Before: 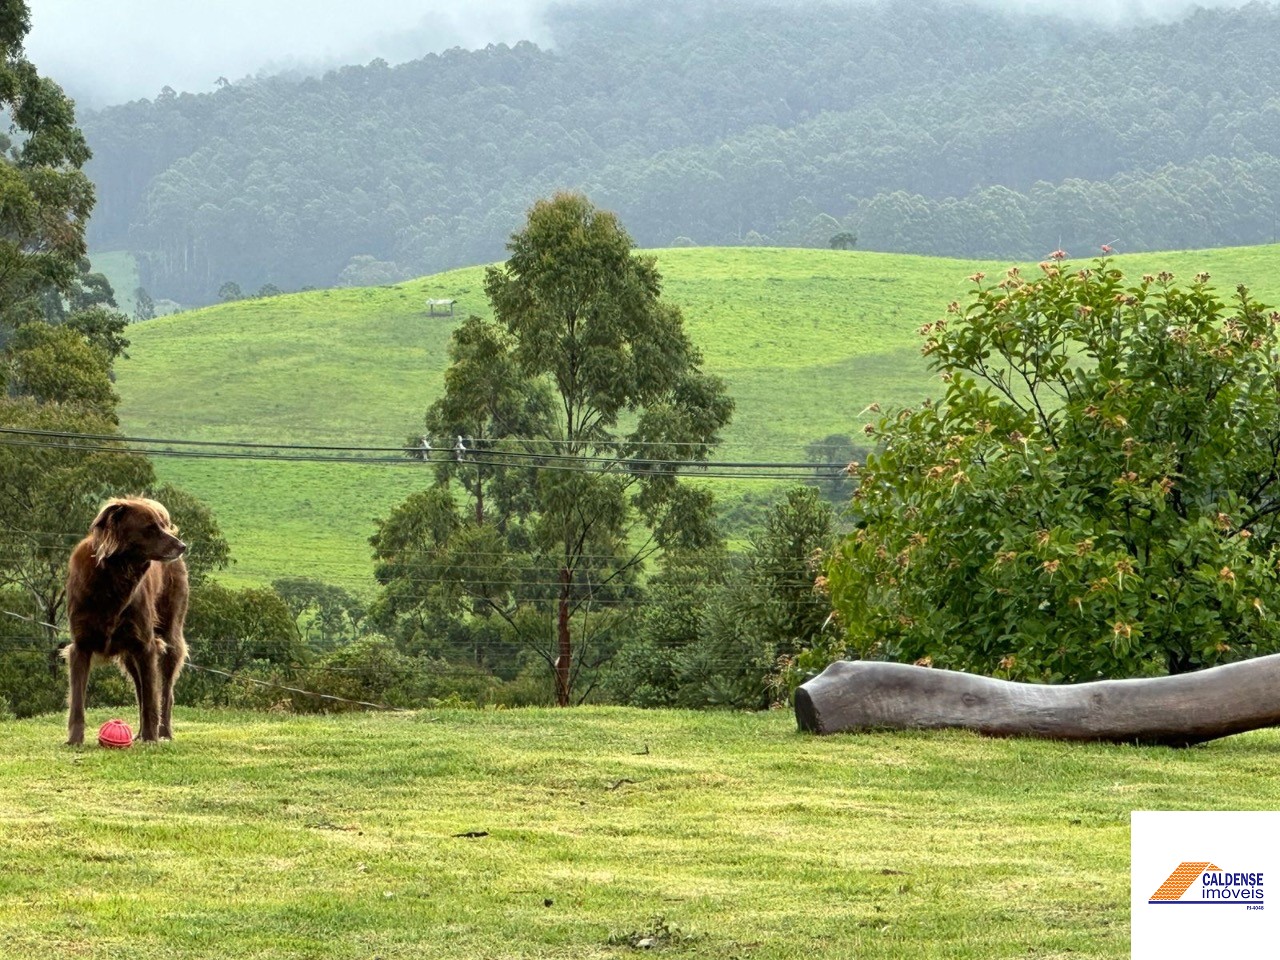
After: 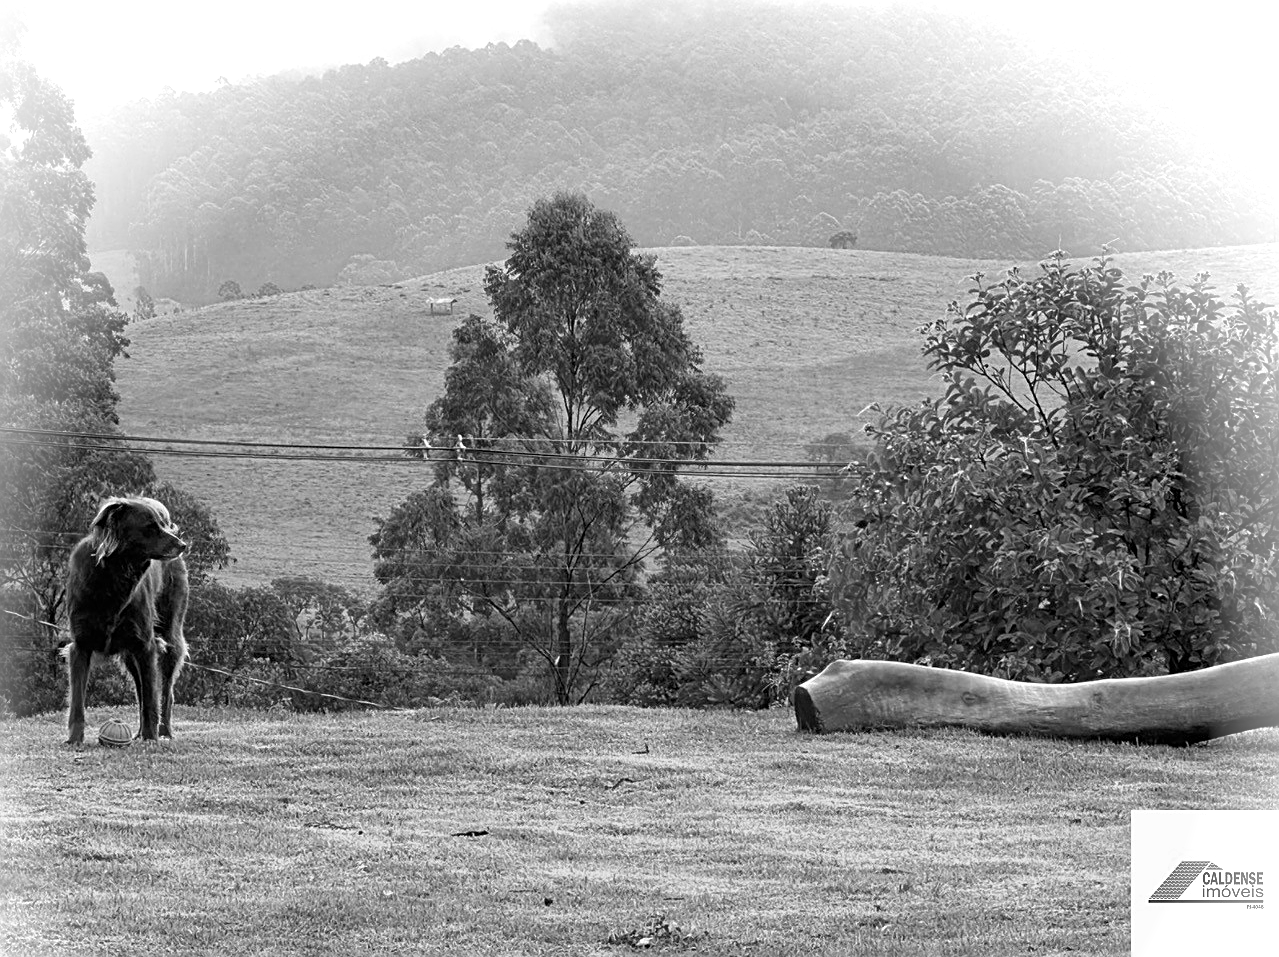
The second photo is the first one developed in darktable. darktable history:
color calibration: output gray [0.25, 0.35, 0.4, 0], illuminant as shot in camera, x 0.358, y 0.373, temperature 4628.91 K
crop: top 0.139%, bottom 0.129%
vignetting: fall-off start 91.74%, brightness 0.987, saturation -0.489, center (-0.024, 0.397)
sharpen: amount 0.498
